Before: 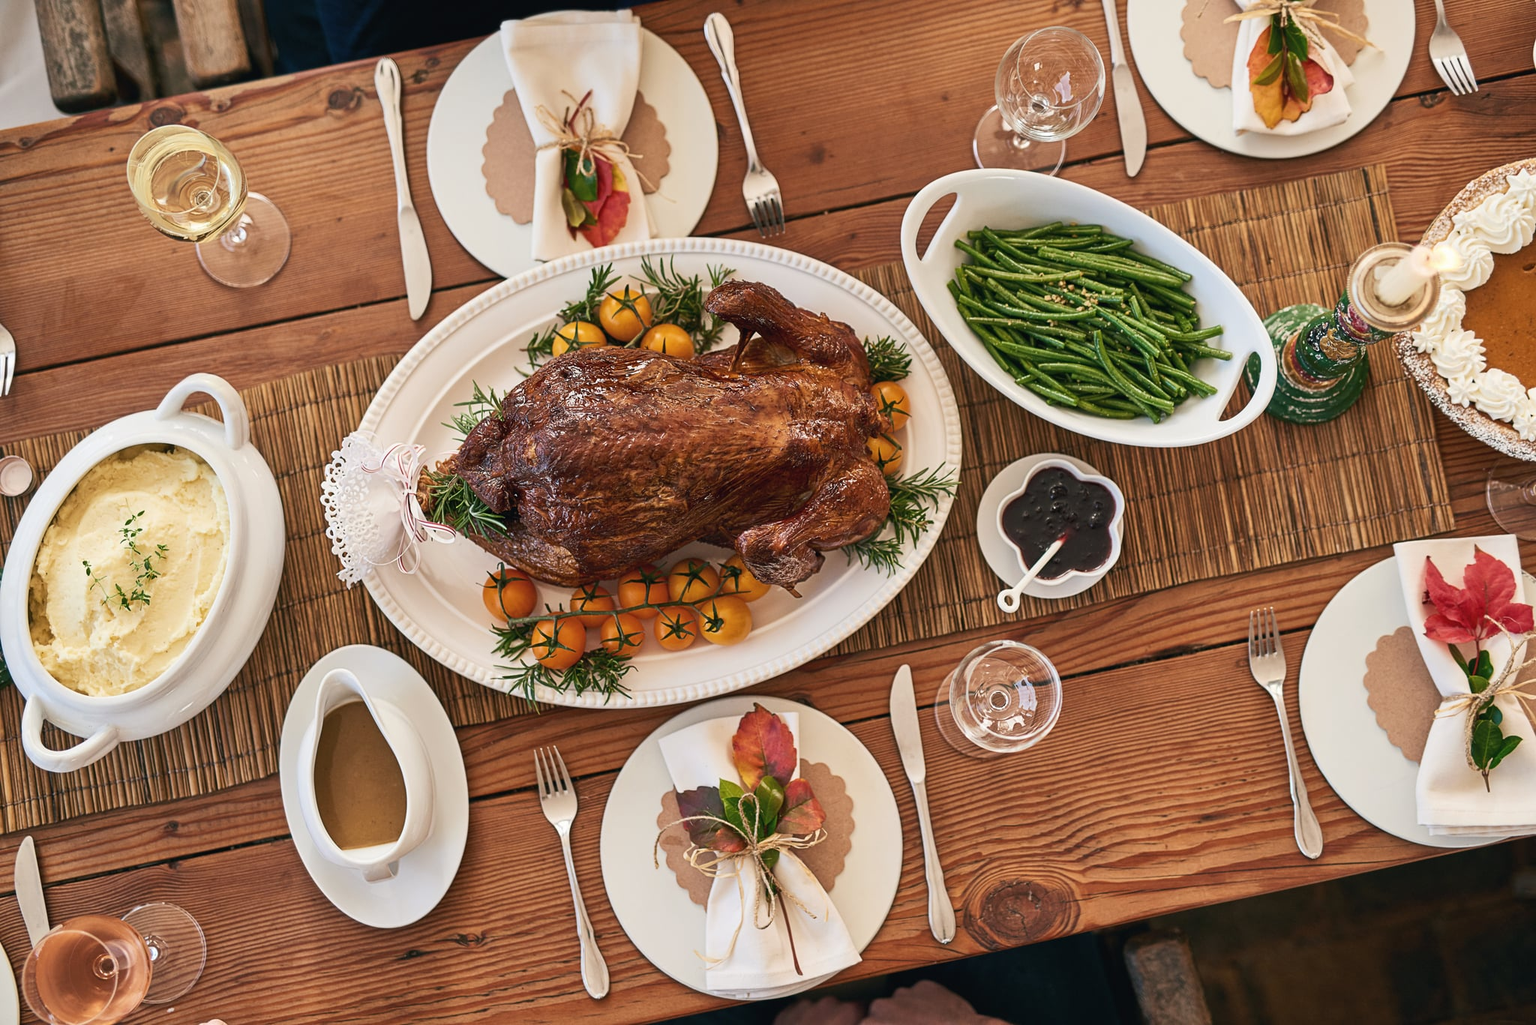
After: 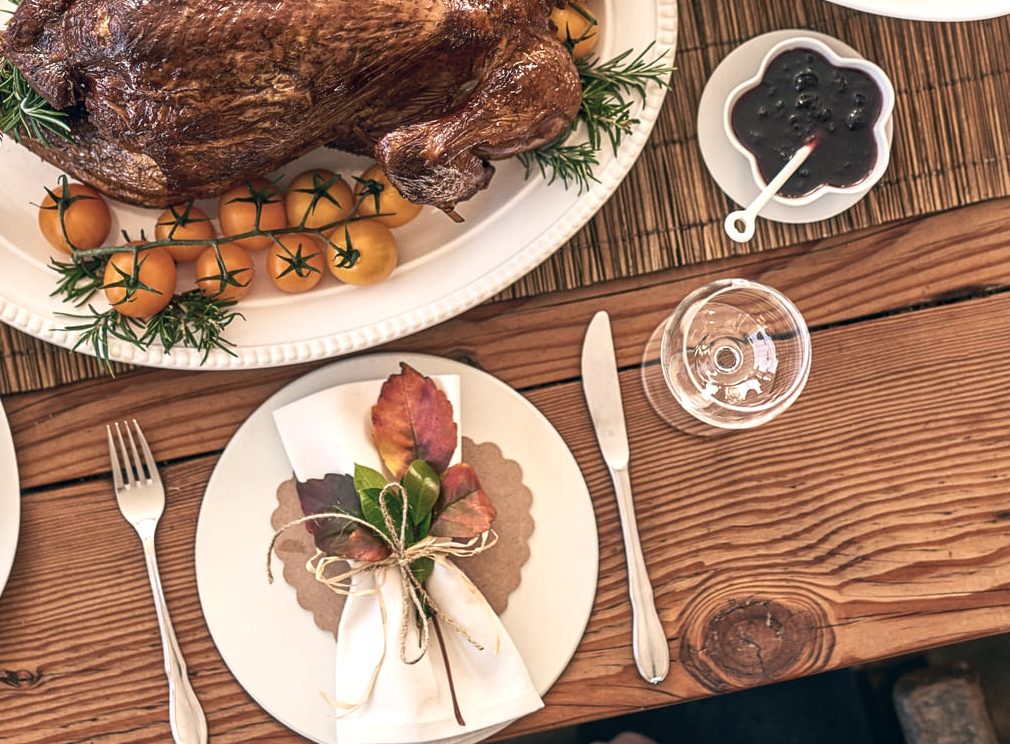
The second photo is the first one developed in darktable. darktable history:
exposure: exposure 0.405 EV, compensate highlight preservation false
crop: left 29.56%, top 42.087%, right 21.081%, bottom 3.477%
local contrast: on, module defaults
color correction: highlights a* 2.76, highlights b* 5, shadows a* -2.28, shadows b* -4.97, saturation 0.785
